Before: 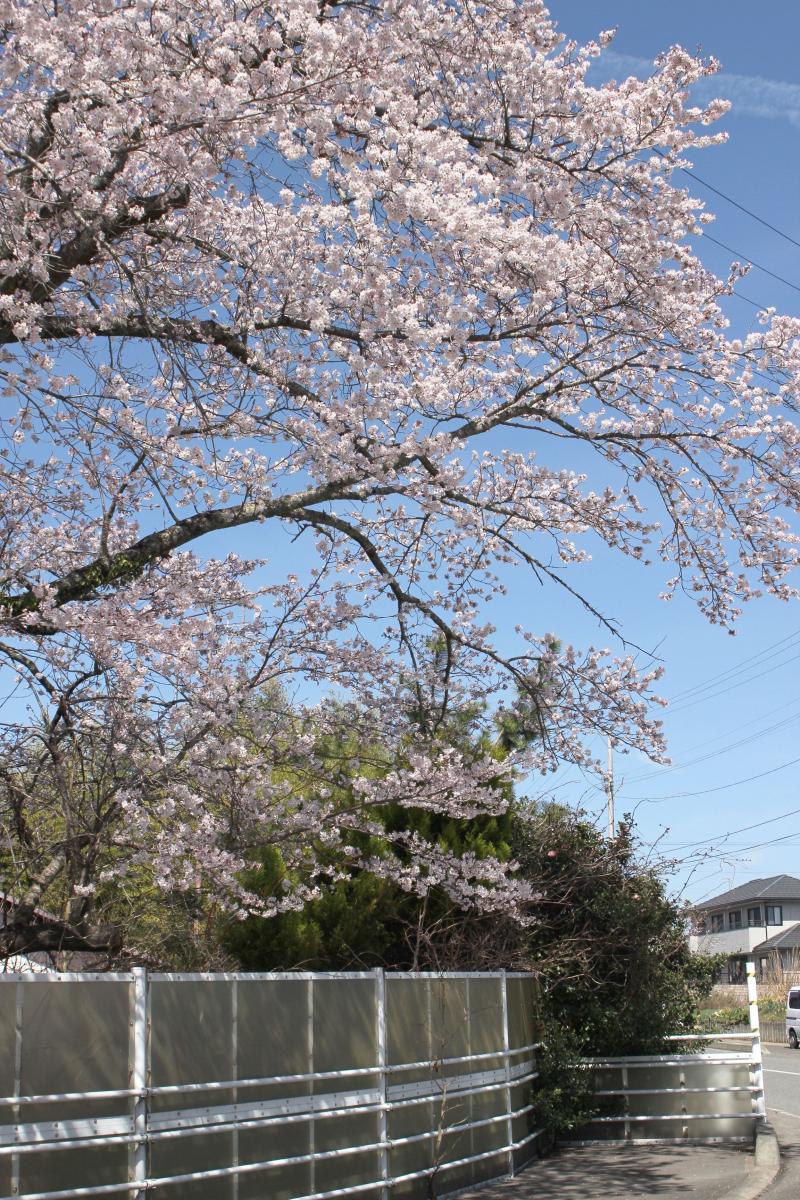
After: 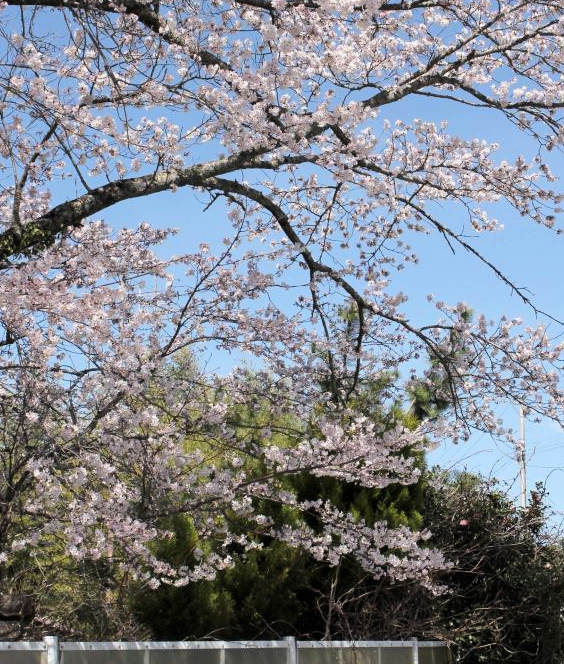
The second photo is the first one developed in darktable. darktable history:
crop: left 11.123%, top 27.61%, right 18.3%, bottom 17.034%
tone curve: curves: ch0 [(0.029, 0) (0.134, 0.063) (0.249, 0.198) (0.378, 0.365) (0.499, 0.529) (1, 1)], color space Lab, linked channels, preserve colors none
